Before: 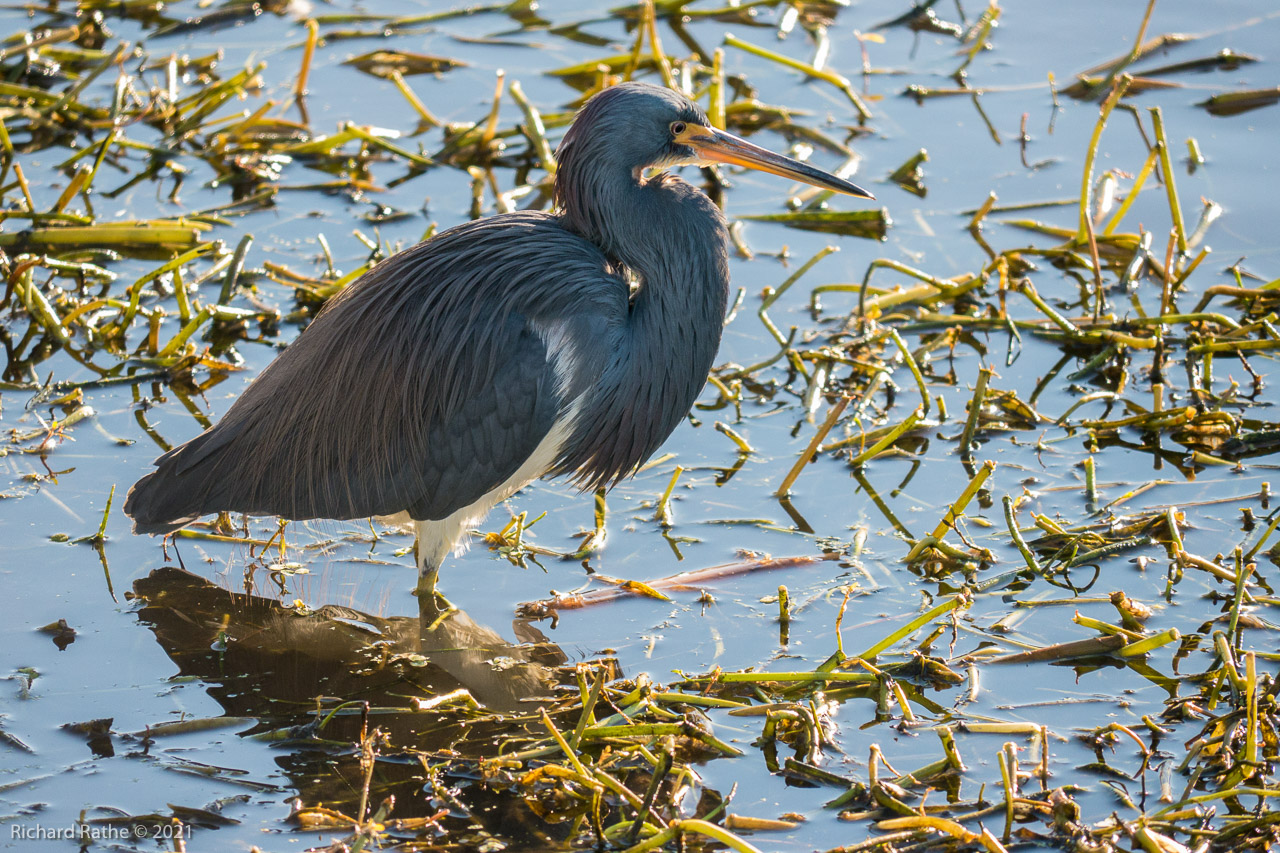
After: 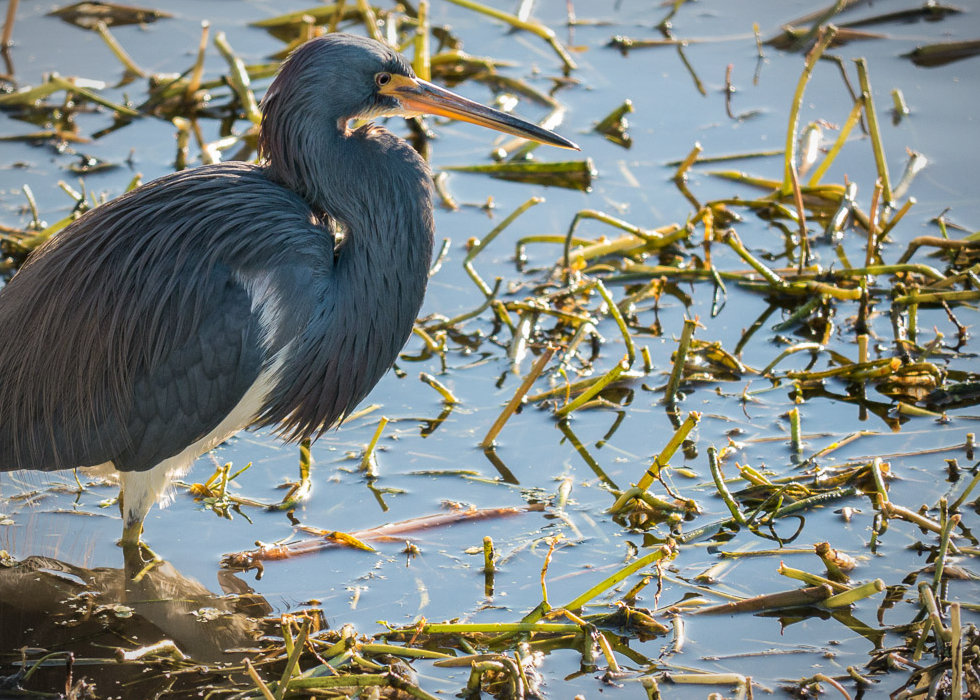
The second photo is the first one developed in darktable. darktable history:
crop: left 23.095%, top 5.827%, bottom 11.854%
vignetting: fall-off radius 70%, automatic ratio true
